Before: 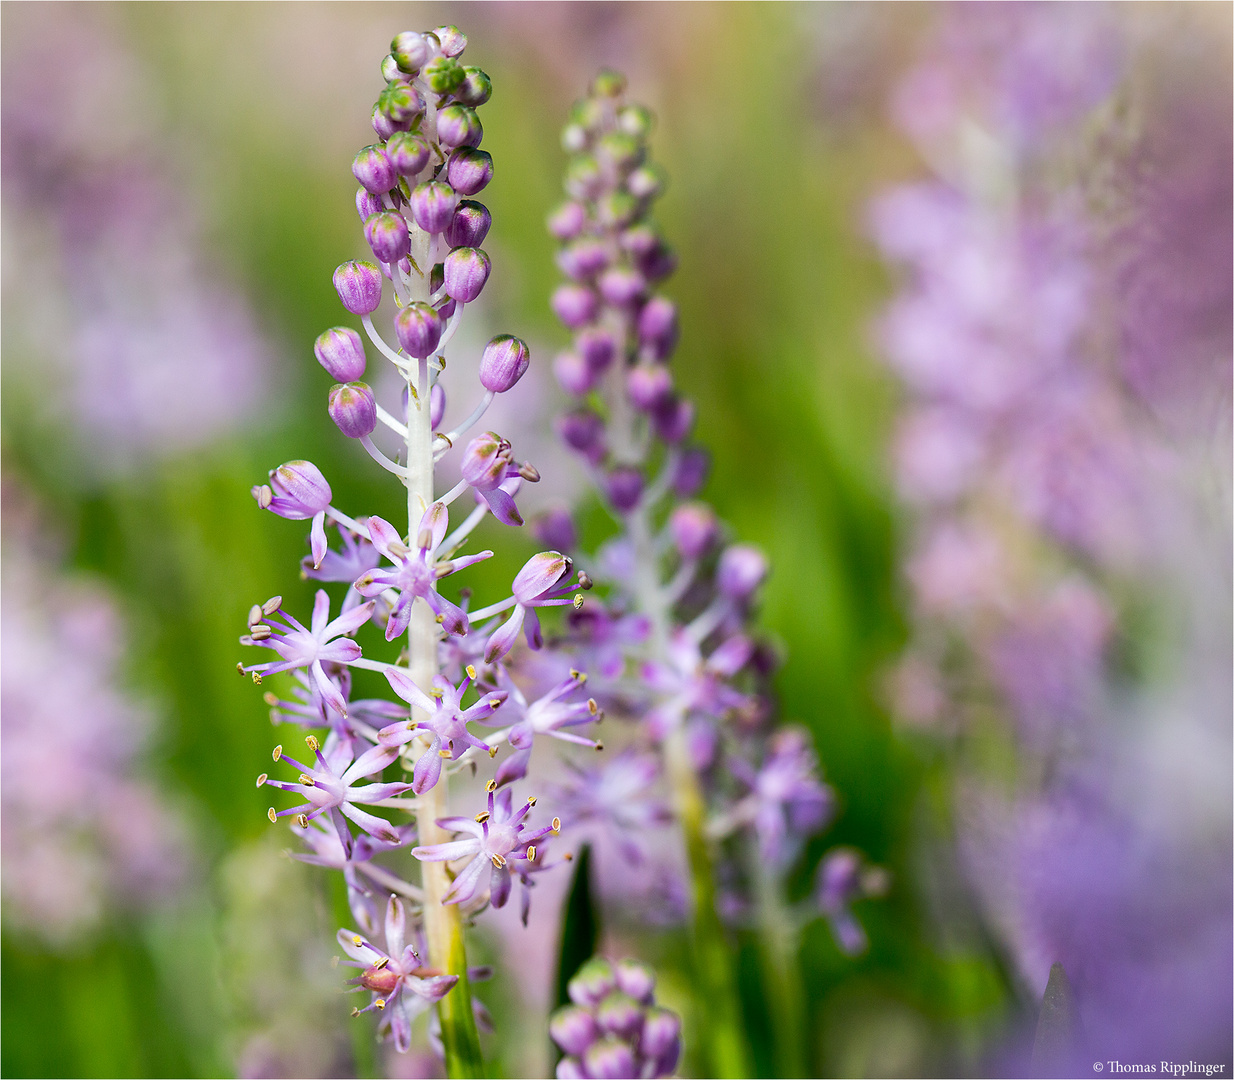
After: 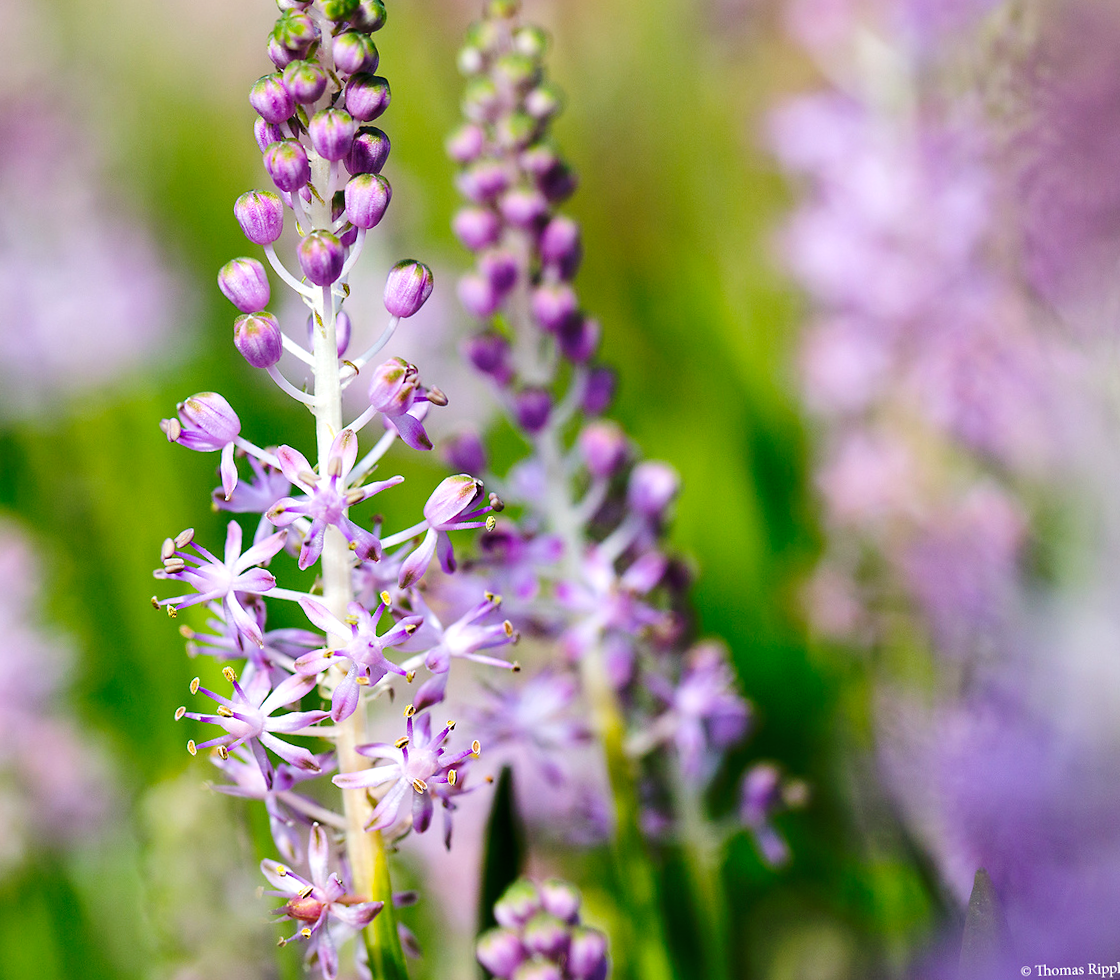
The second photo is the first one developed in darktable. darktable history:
crop and rotate: angle 1.96°, left 5.673%, top 5.673%
exposure: black level correction 0, exposure 0.953 EV, compensate exposure bias true, compensate highlight preservation false
base curve: curves: ch0 [(0, 0) (0.073, 0.04) (0.157, 0.139) (0.492, 0.492) (0.758, 0.758) (1, 1)], preserve colors none
